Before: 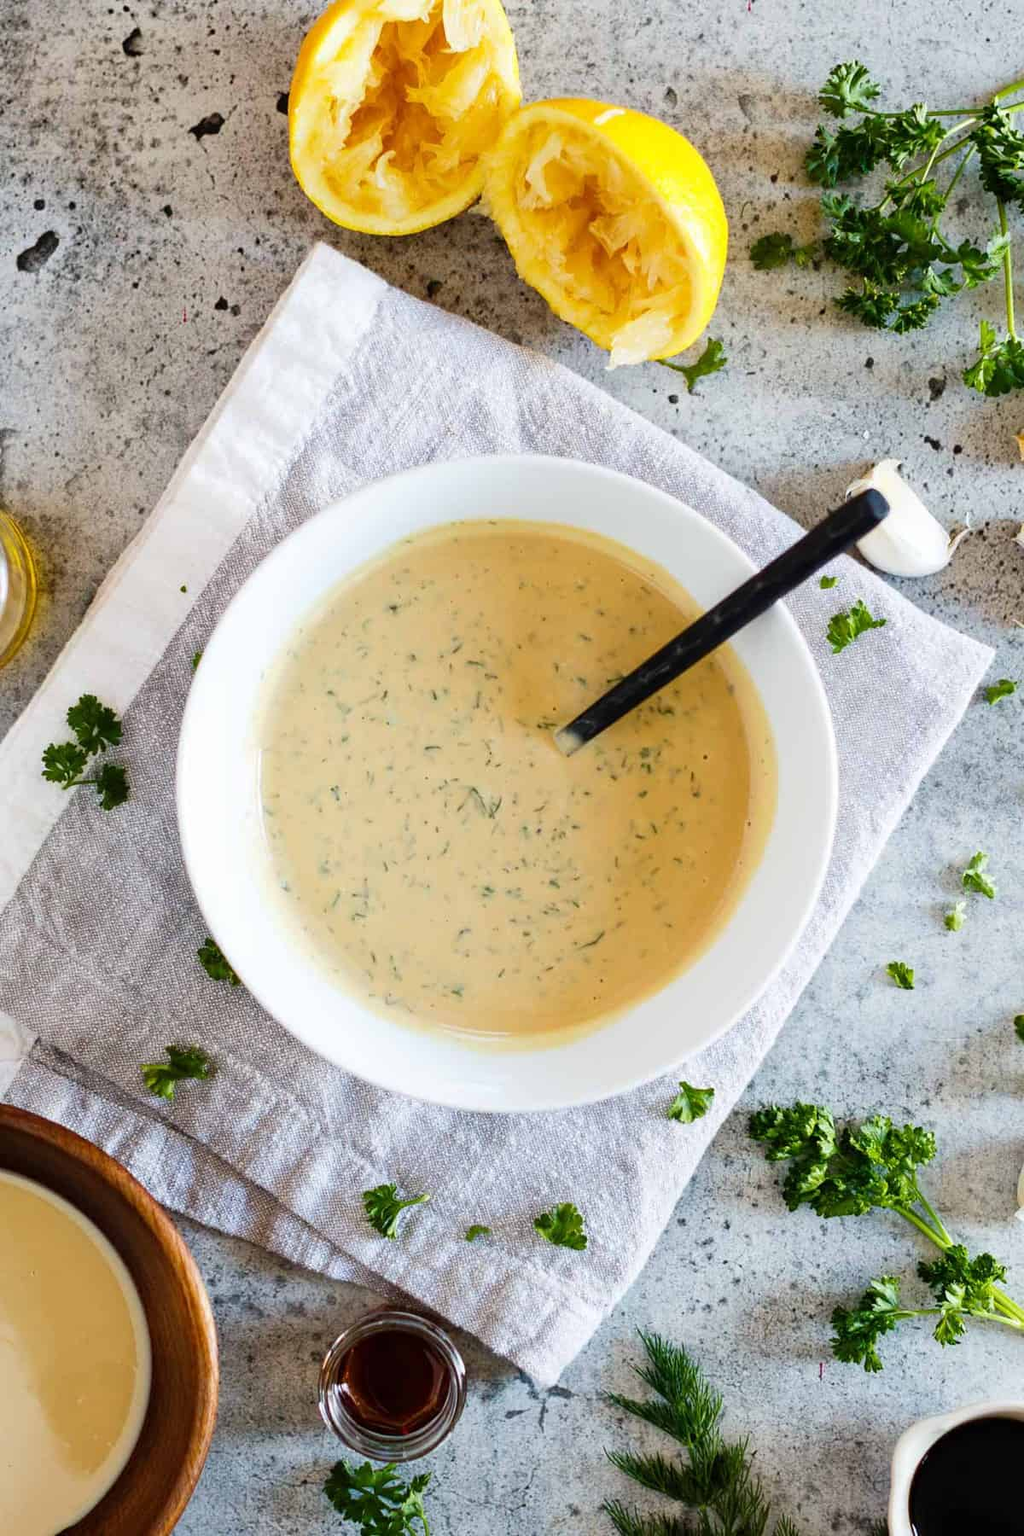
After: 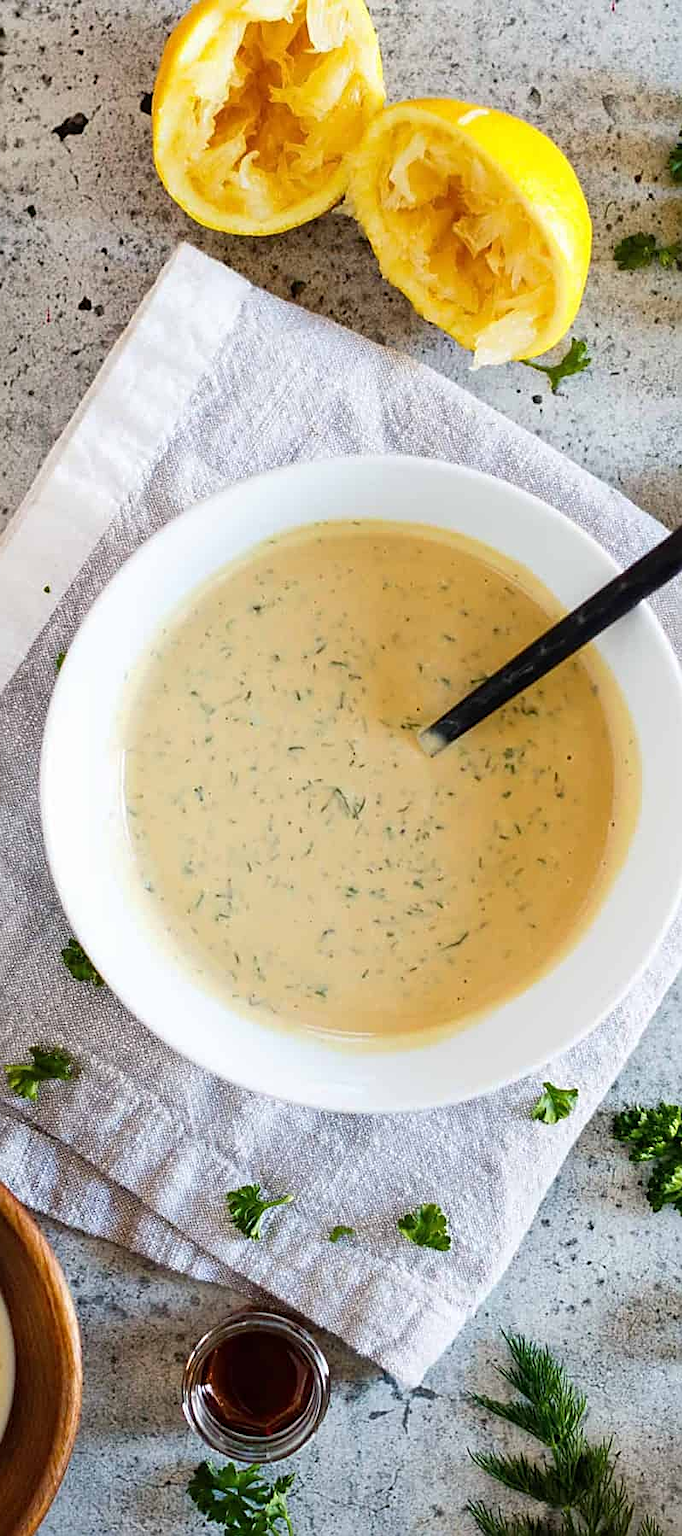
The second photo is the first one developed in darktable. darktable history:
sharpen: on, module defaults
crop and rotate: left 13.354%, right 20.006%
